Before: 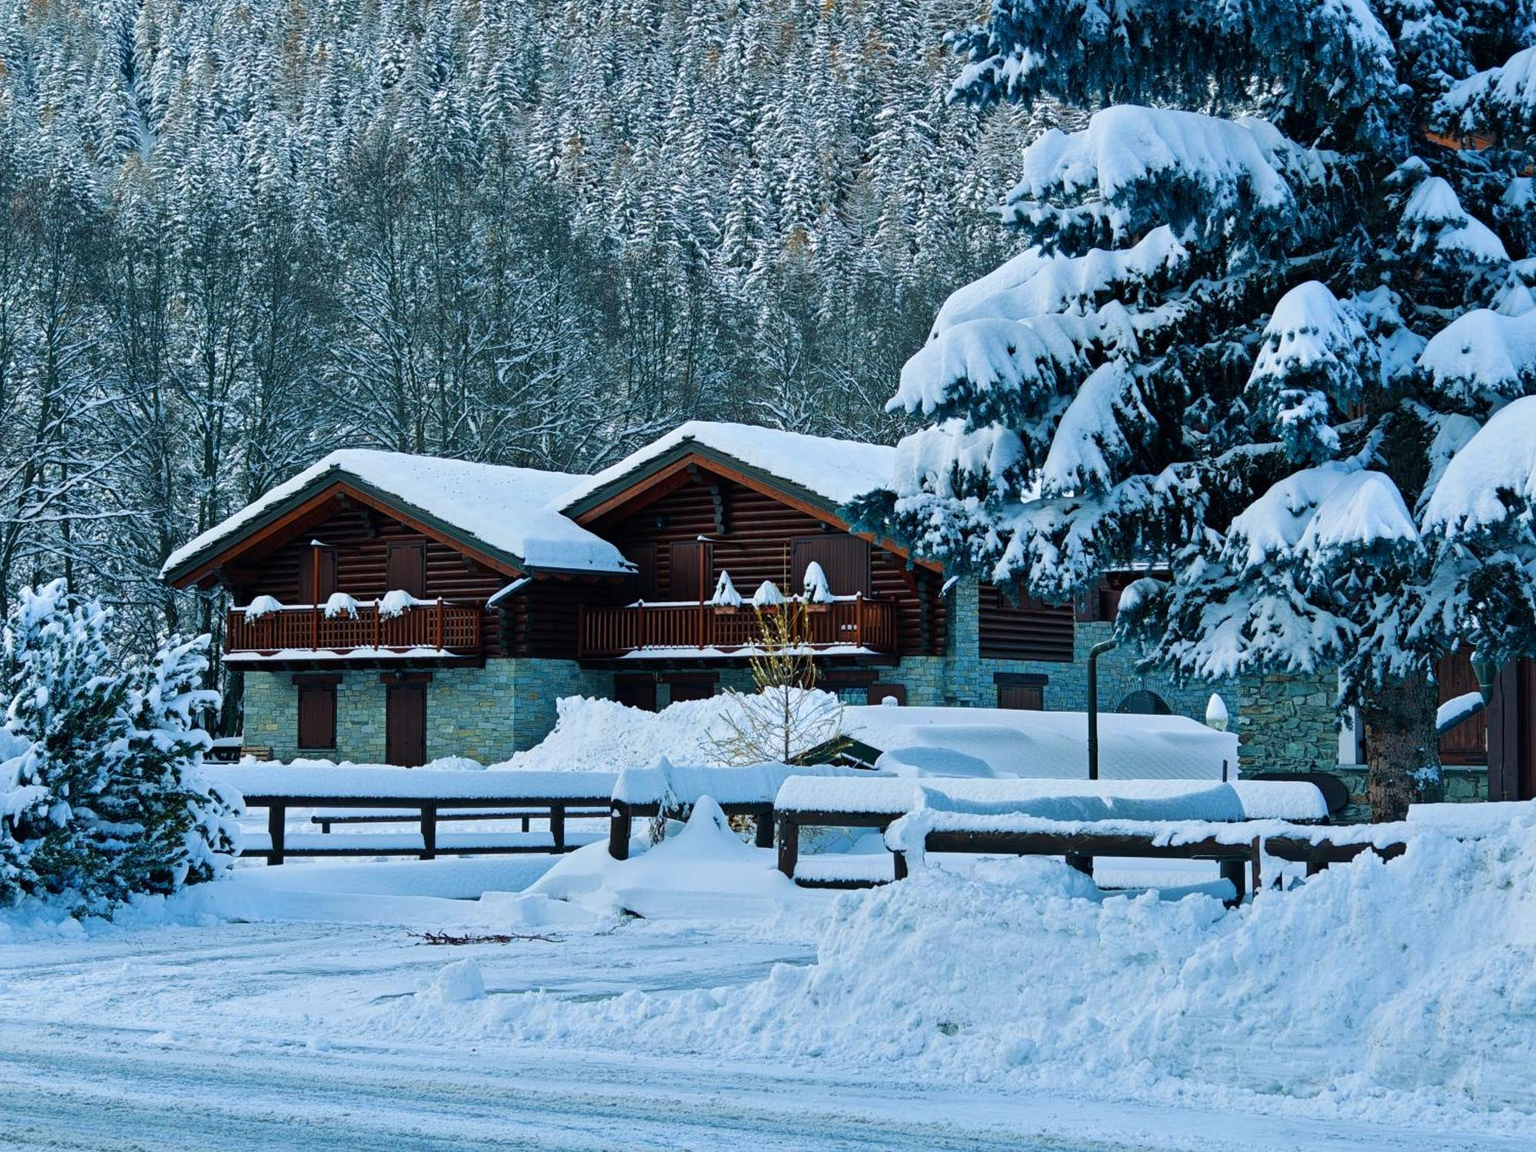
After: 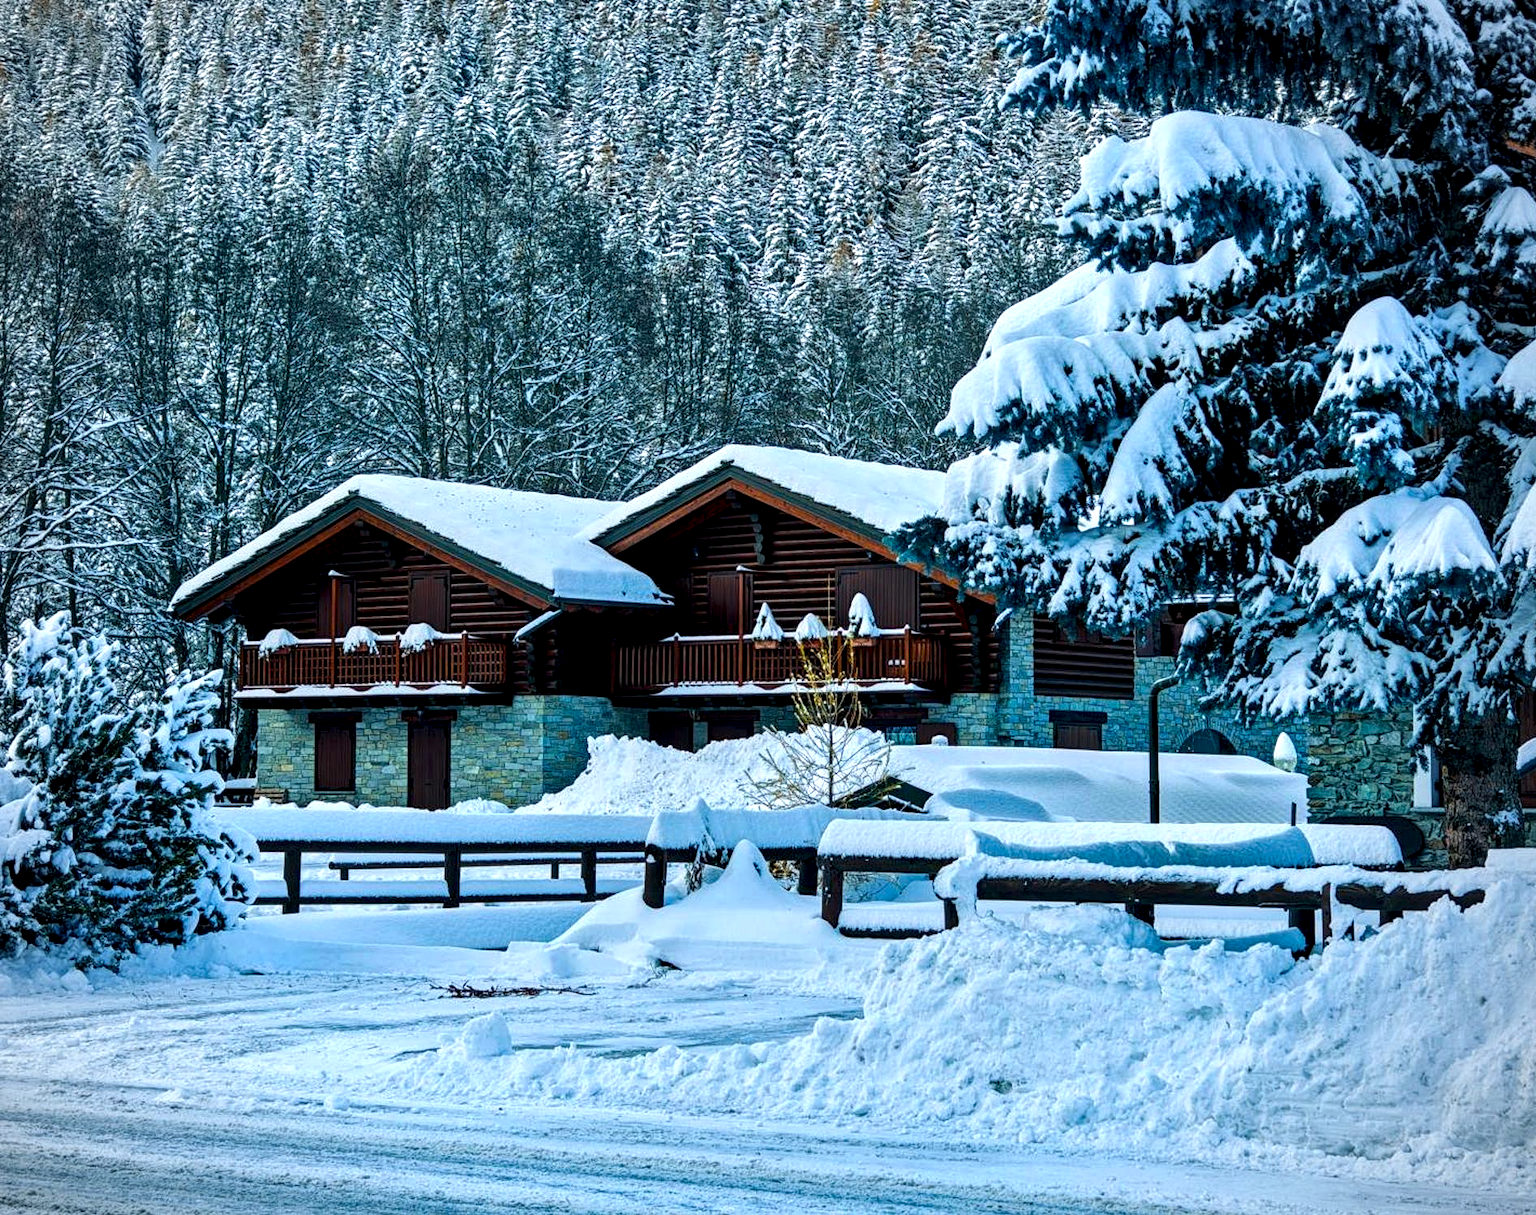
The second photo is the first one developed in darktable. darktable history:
crop and rotate: right 5.266%
vignetting: fall-off radius 60.9%
color balance rgb: perceptual saturation grading › global saturation 19.954%, perceptual brilliance grading › highlights 7.708%, perceptual brilliance grading › mid-tones 4.053%, perceptual brilliance grading › shadows 2.112%
local contrast: highlights 60%, shadows 62%, detail 160%
